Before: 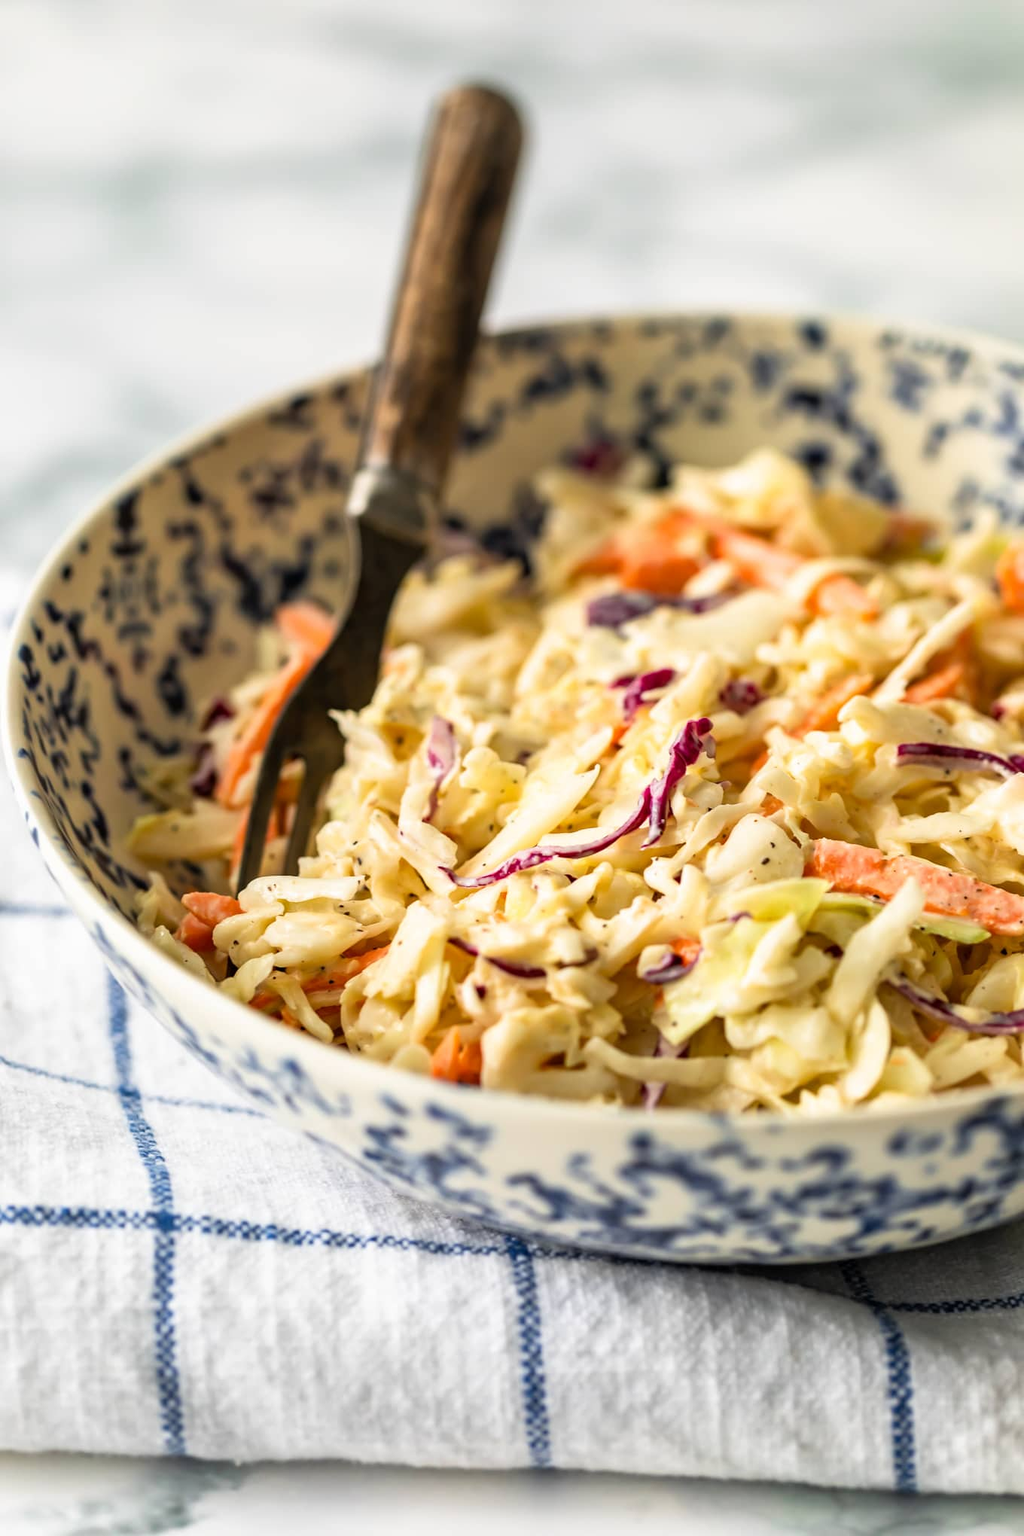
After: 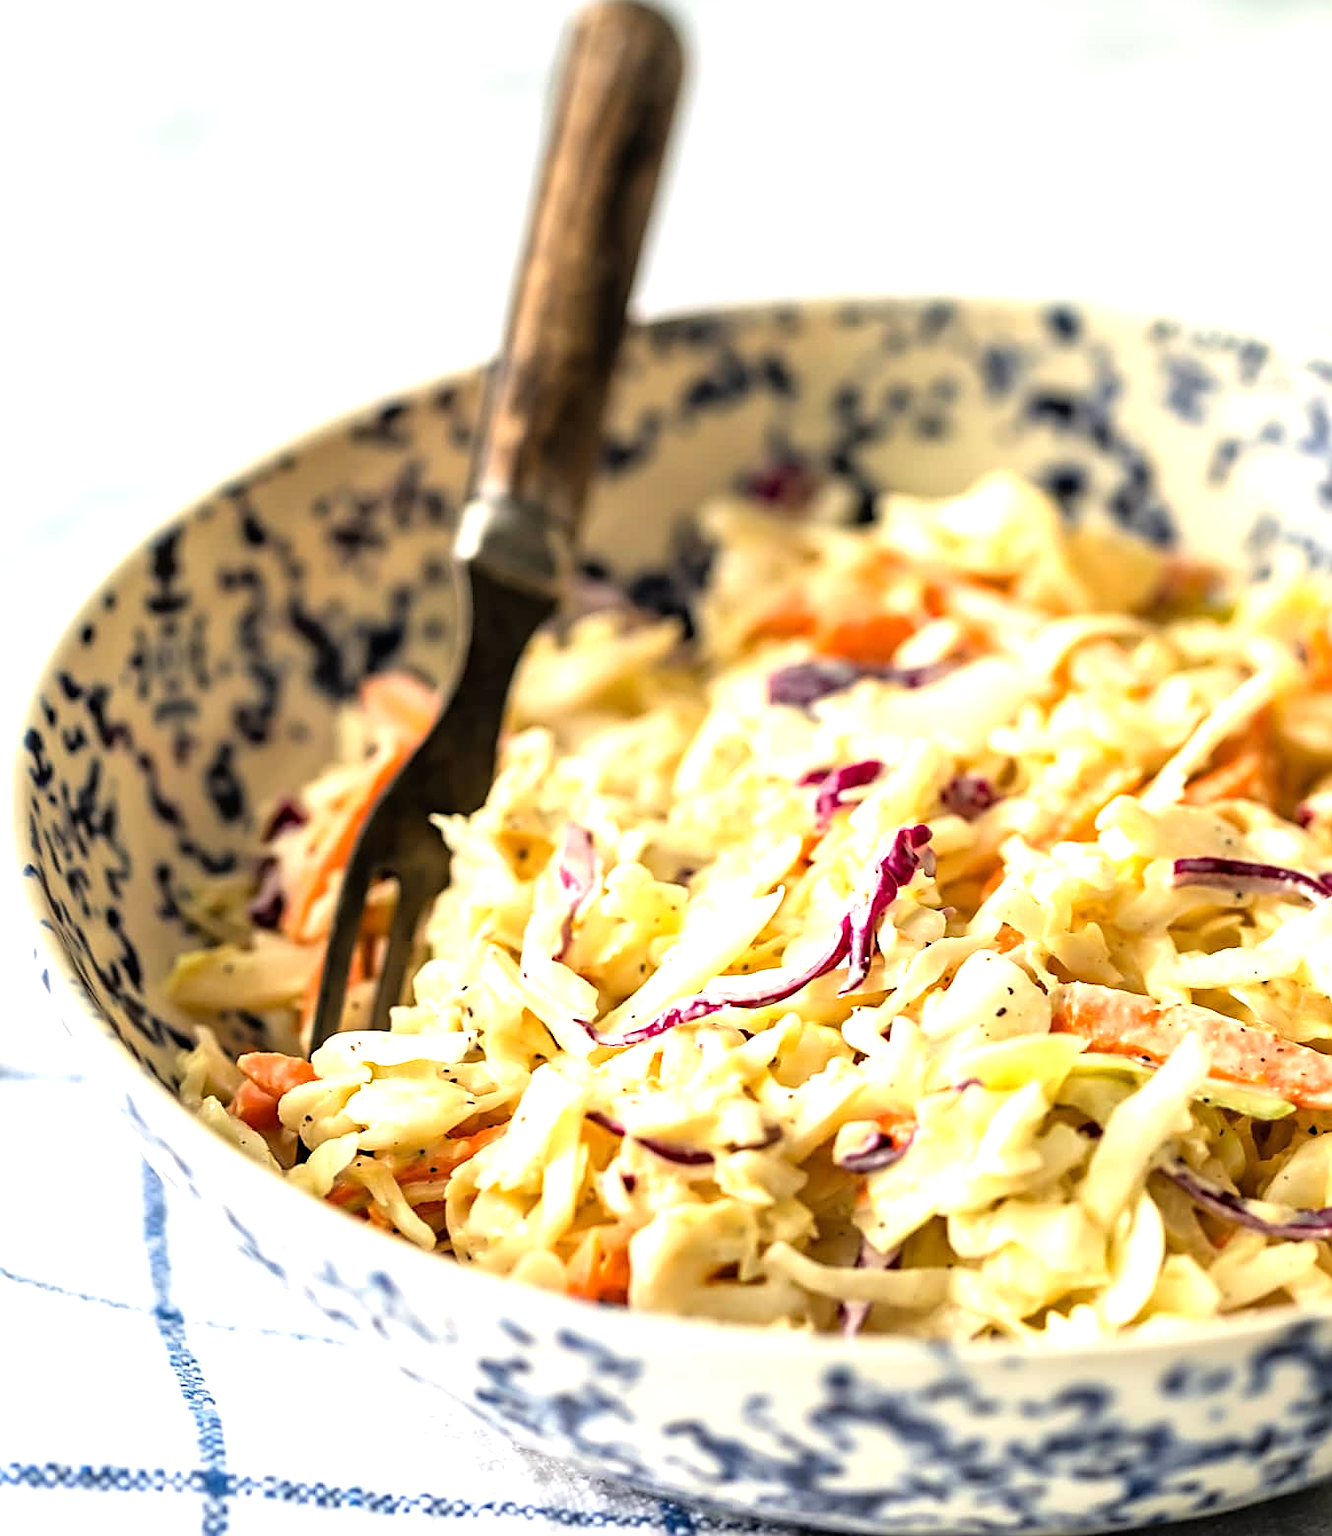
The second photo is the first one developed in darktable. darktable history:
exposure: compensate highlight preservation false
crop: top 5.699%, bottom 17.8%
sharpen: on, module defaults
tone equalizer: -8 EV -0.783 EV, -7 EV -0.703 EV, -6 EV -0.613 EV, -5 EV -0.406 EV, -3 EV 0.373 EV, -2 EV 0.6 EV, -1 EV 0.696 EV, +0 EV 0.737 EV
